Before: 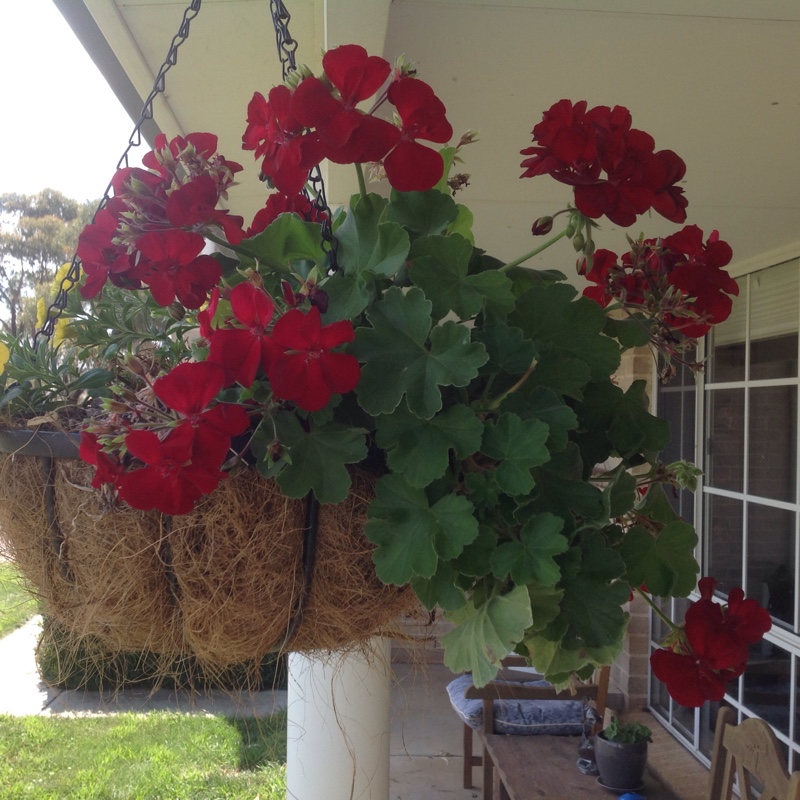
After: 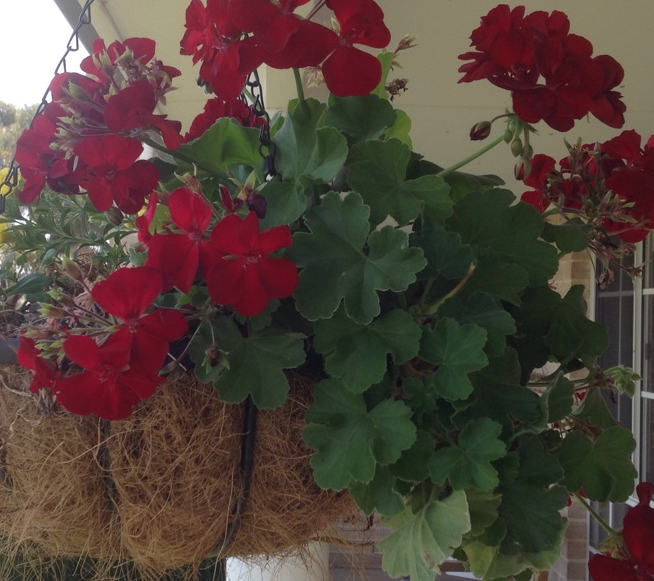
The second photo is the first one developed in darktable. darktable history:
crop: left 7.836%, top 11.89%, right 10.384%, bottom 15.454%
